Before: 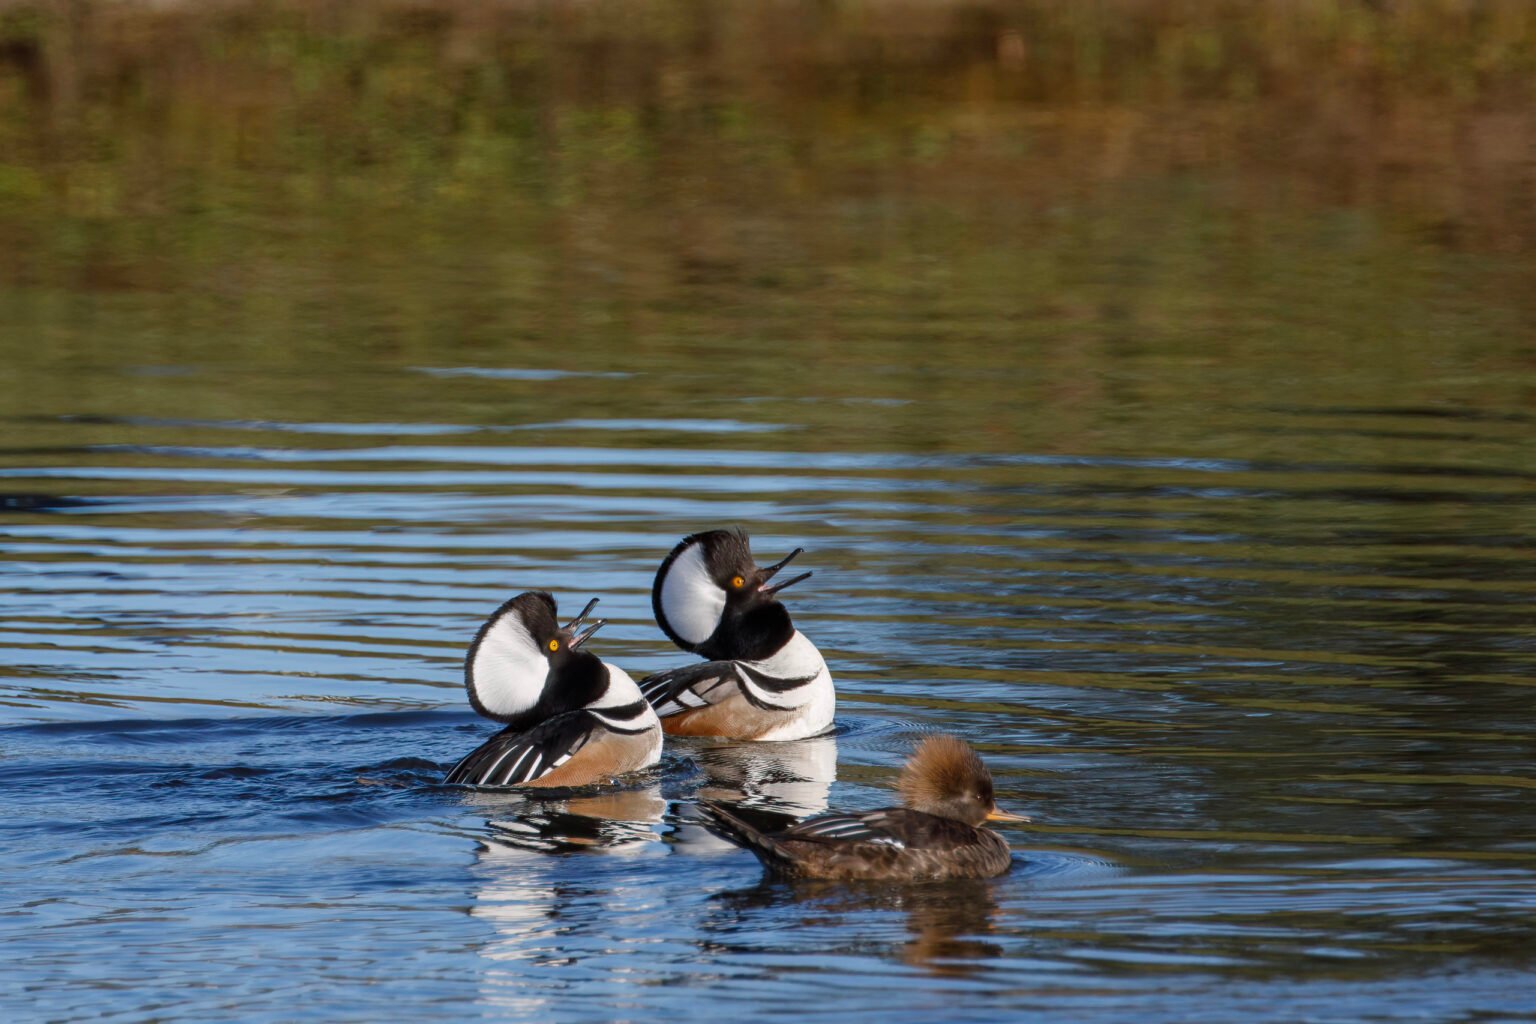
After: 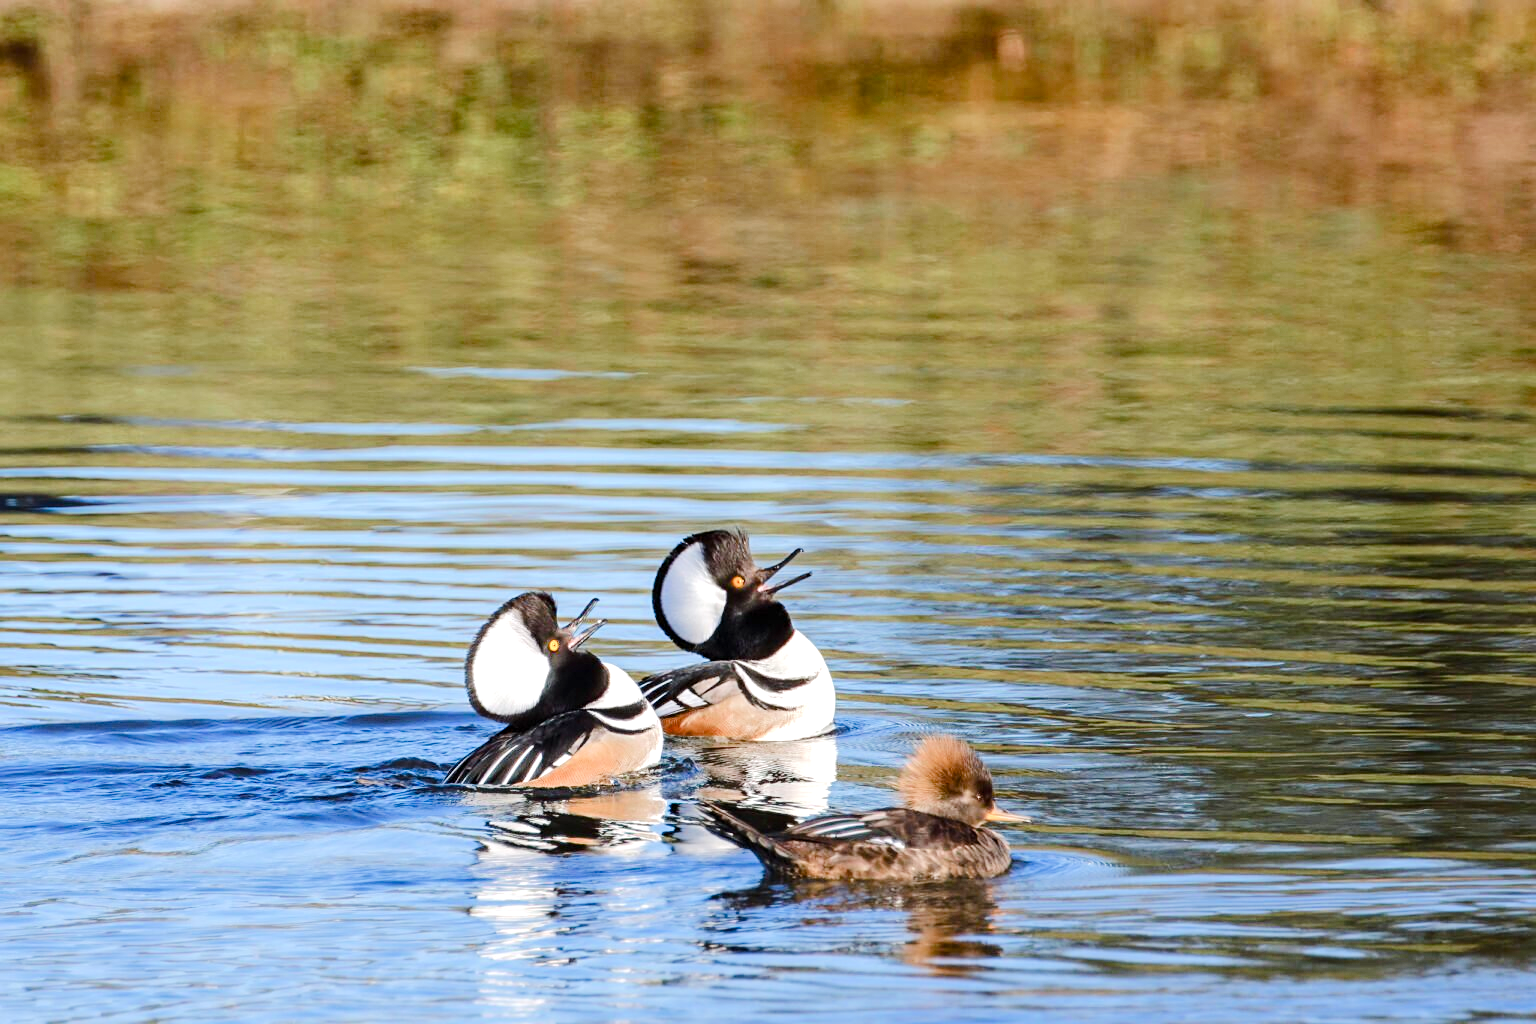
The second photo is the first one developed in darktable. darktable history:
color balance rgb: perceptual saturation grading › global saturation 20%, perceptual saturation grading › highlights -50.405%, perceptual saturation grading › shadows 30.134%
tone equalizer: -7 EV 0.152 EV, -6 EV 0.563 EV, -5 EV 1.12 EV, -4 EV 1.32 EV, -3 EV 1.12 EV, -2 EV 0.6 EV, -1 EV 0.167 EV, edges refinement/feathering 500, mask exposure compensation -1.57 EV, preserve details no
sharpen: amount 0.216
exposure: exposure 0.603 EV, compensate highlight preservation false
